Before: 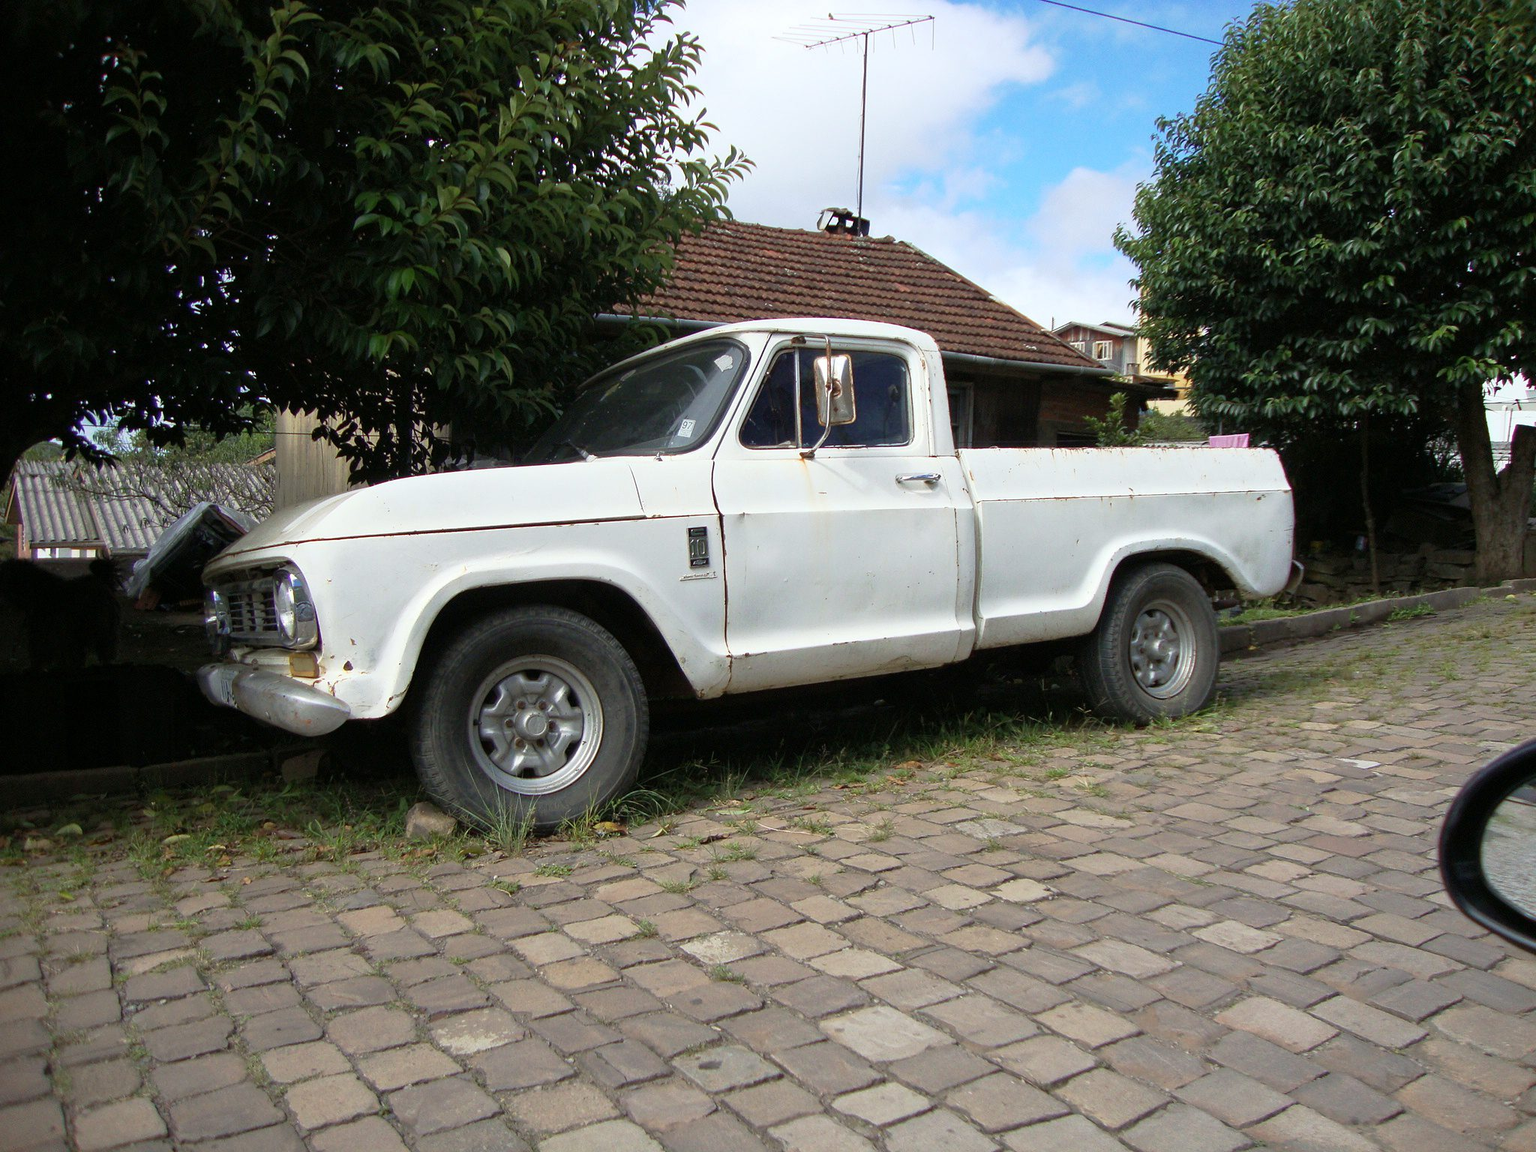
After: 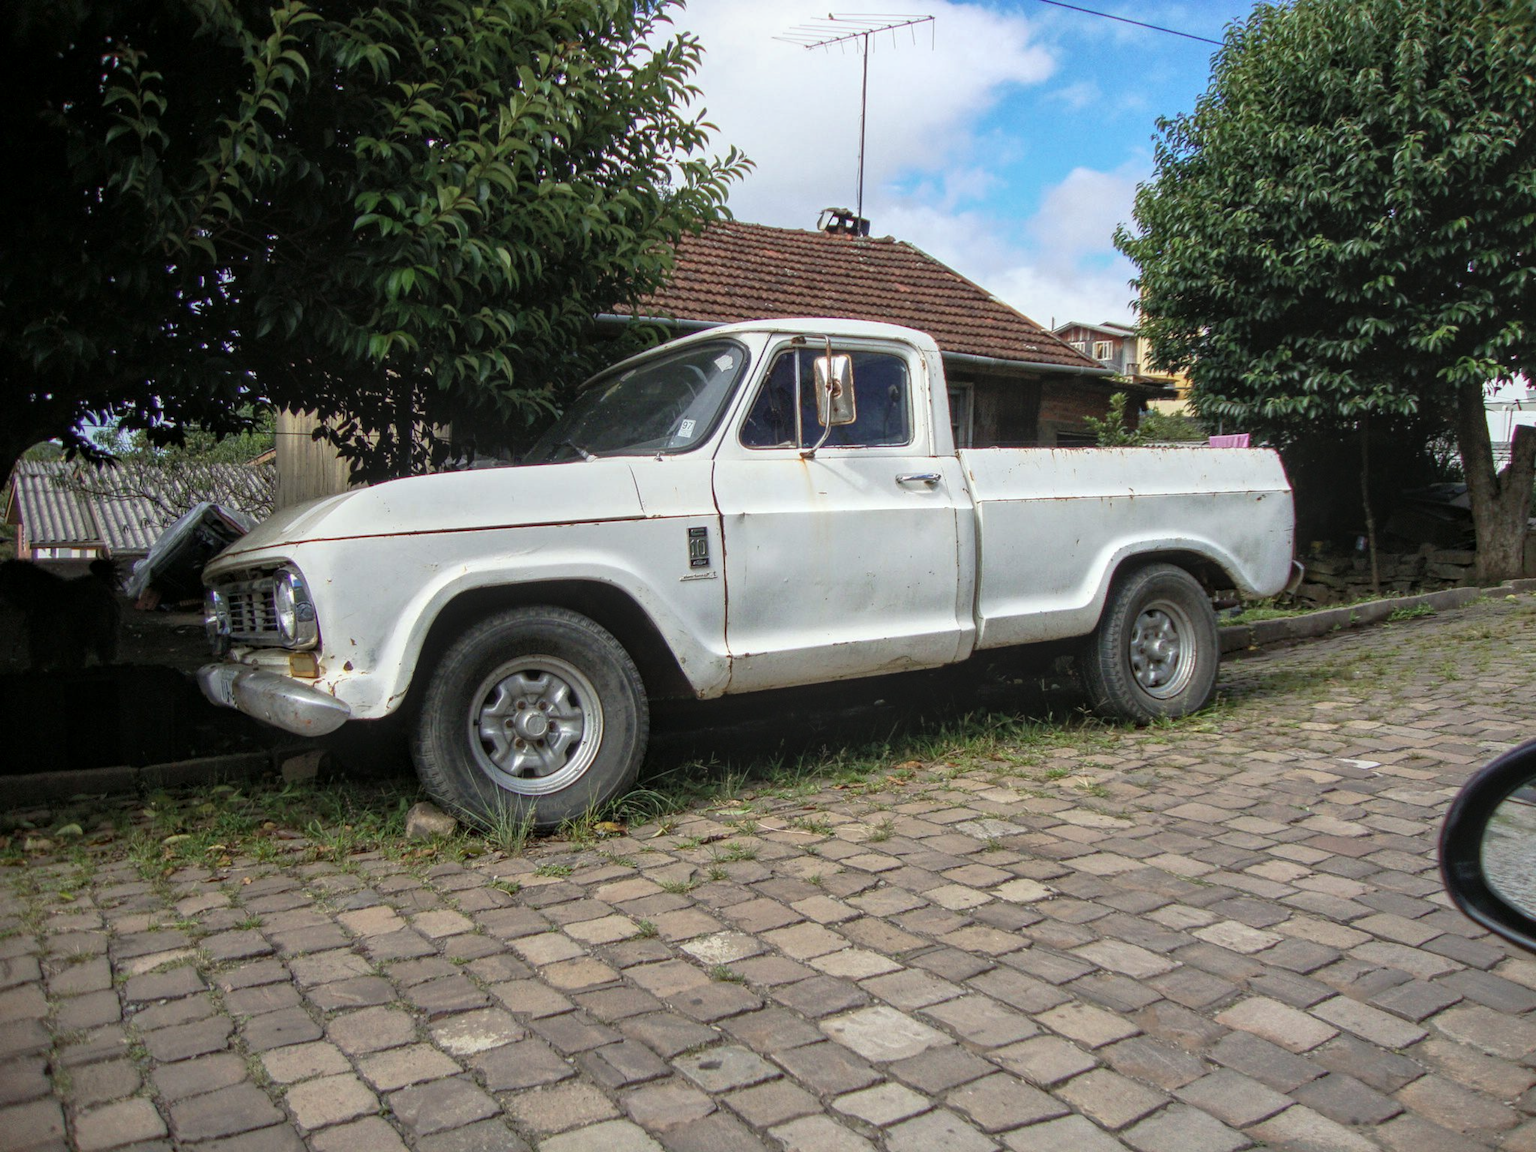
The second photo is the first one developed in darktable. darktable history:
lowpass: radius 0.5, unbound 0
local contrast: highlights 74%, shadows 55%, detail 176%, midtone range 0.207
base curve: curves: ch0 [(0, 0) (0.472, 0.455) (1, 1)], preserve colors none
